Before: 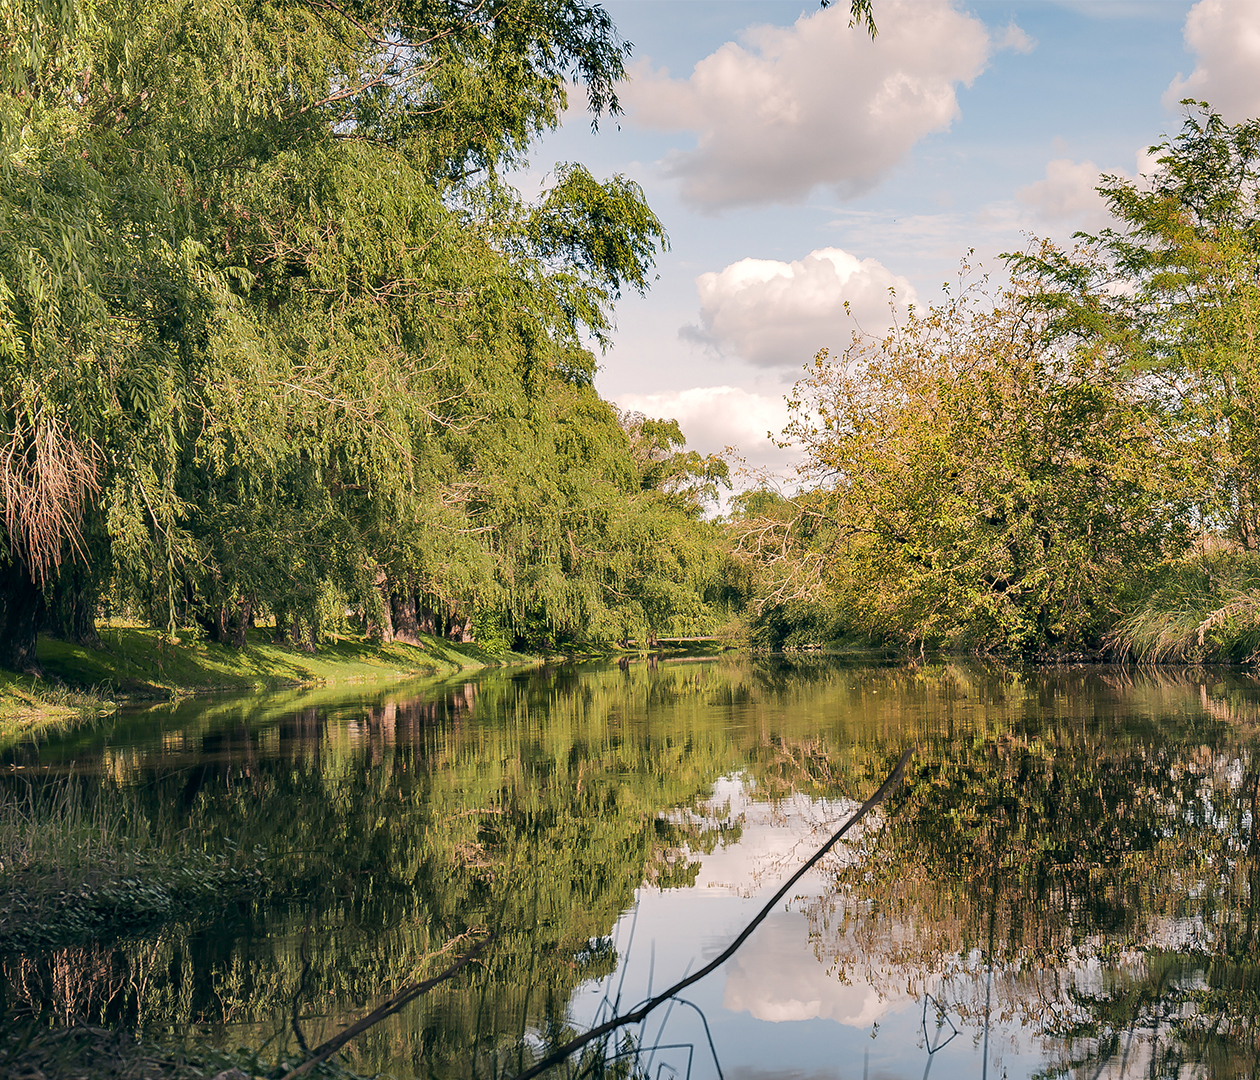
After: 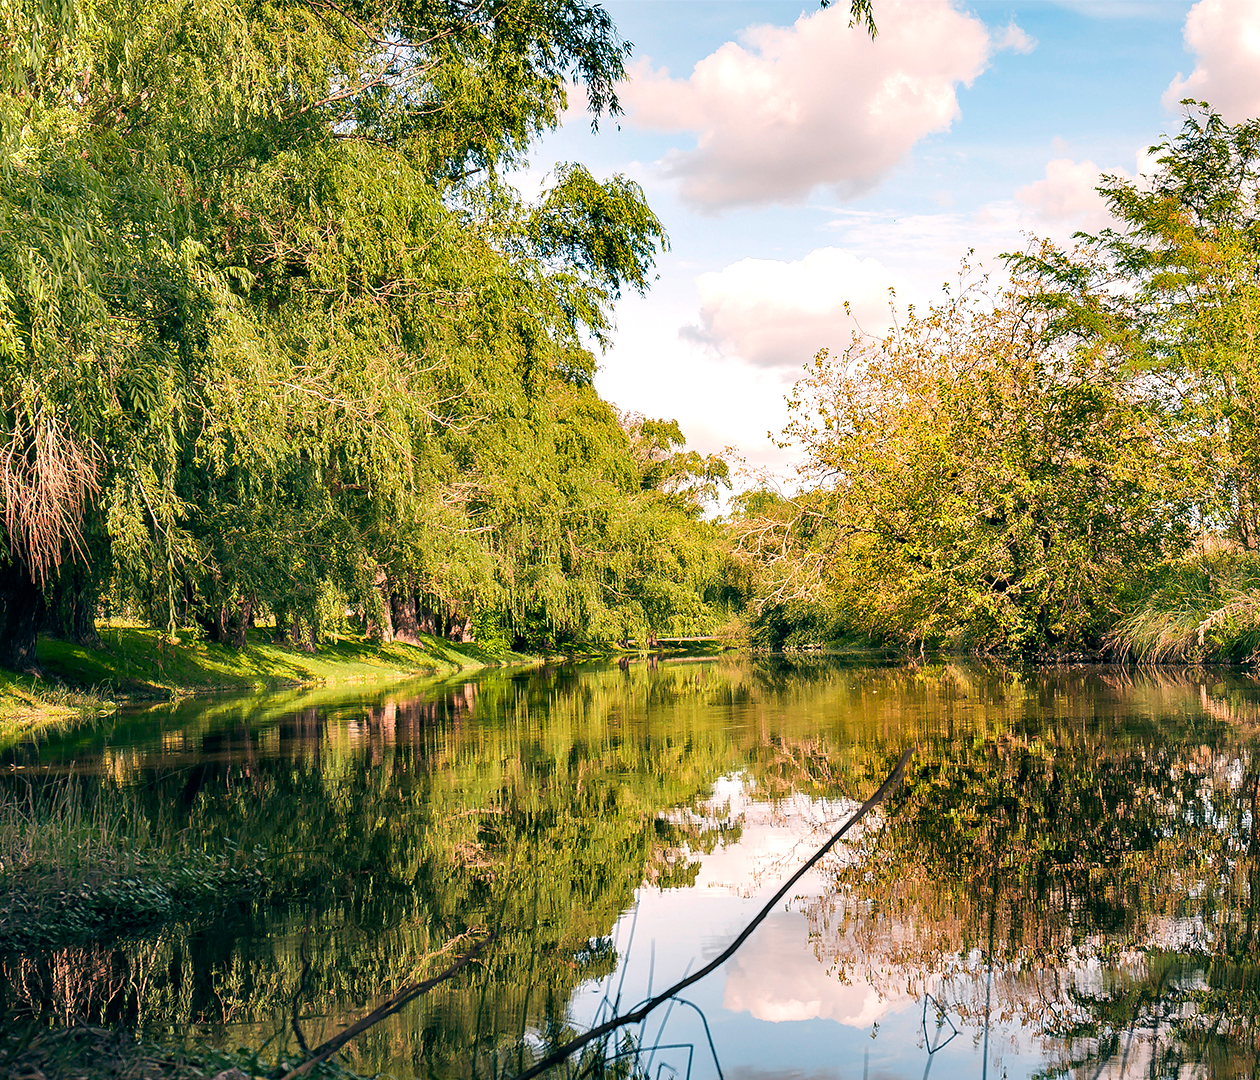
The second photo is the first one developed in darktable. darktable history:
color balance rgb: perceptual saturation grading › global saturation -1.63%, perceptual saturation grading › highlights -7.533%, perceptual saturation grading › mid-tones 7.707%, perceptual saturation grading › shadows 4.969%, perceptual brilliance grading › global brilliance 12.535%, global vibrance 20.423%
